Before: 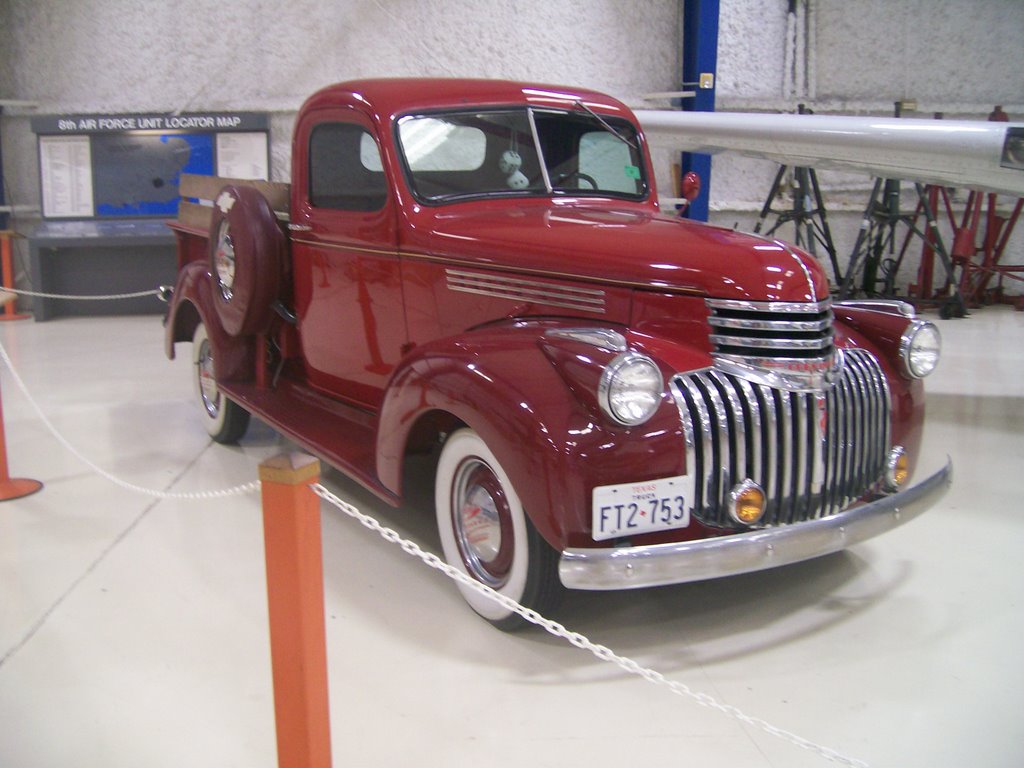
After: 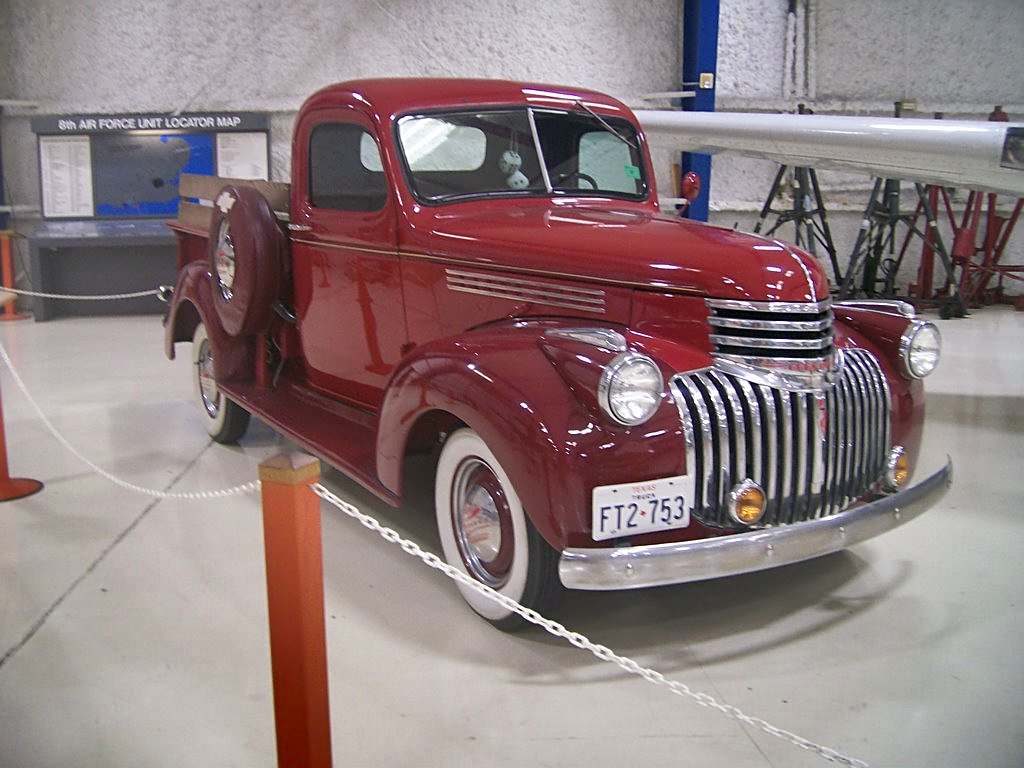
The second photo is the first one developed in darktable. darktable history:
shadows and highlights: shadows 24.62, highlights -77.62, soften with gaussian
sharpen: on, module defaults
tone equalizer: smoothing diameter 24.78%, edges refinement/feathering 9.01, preserve details guided filter
